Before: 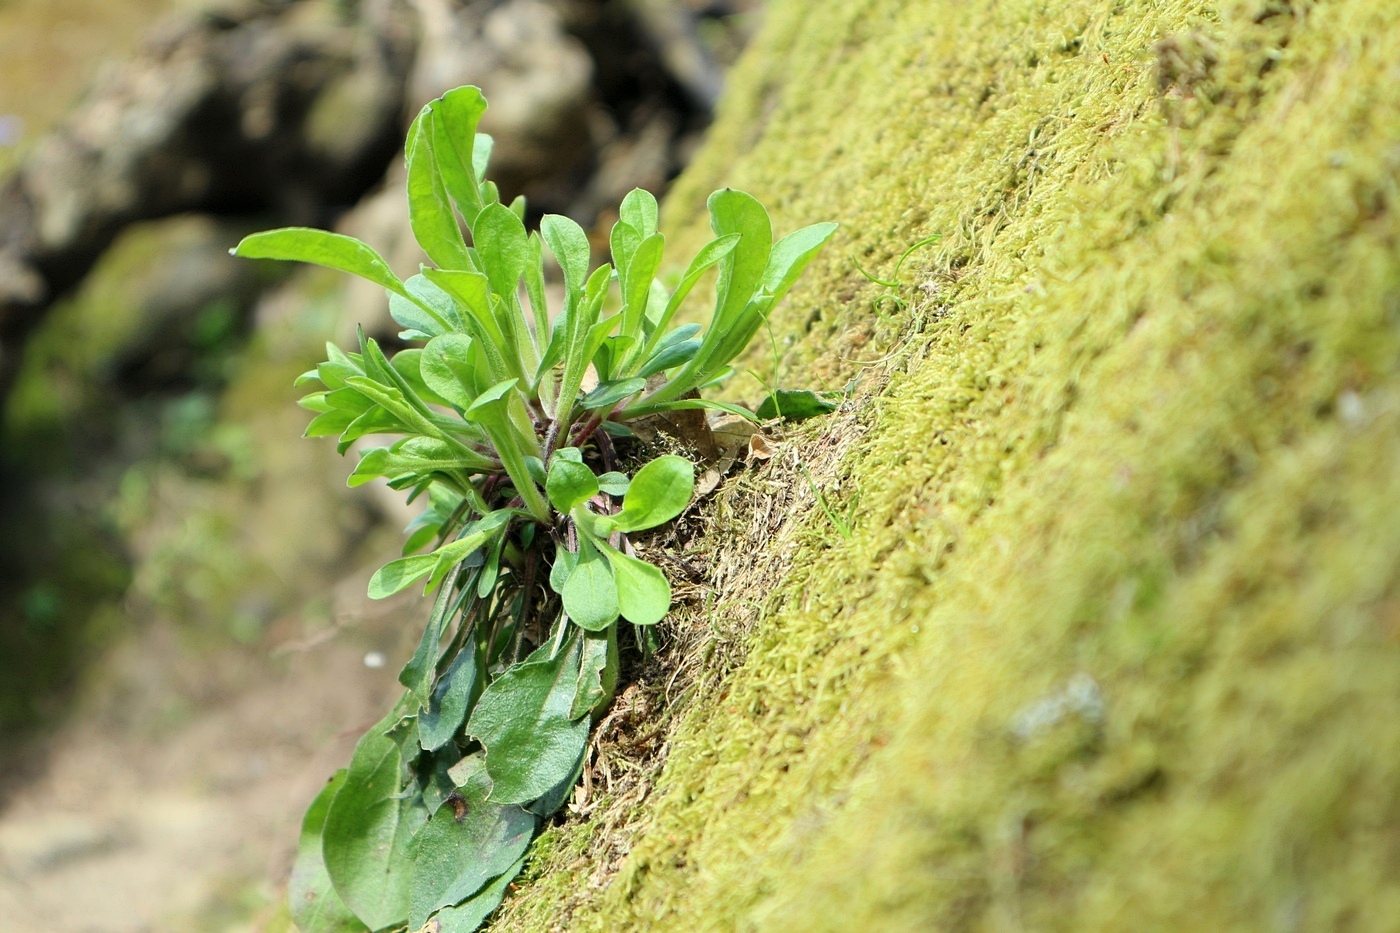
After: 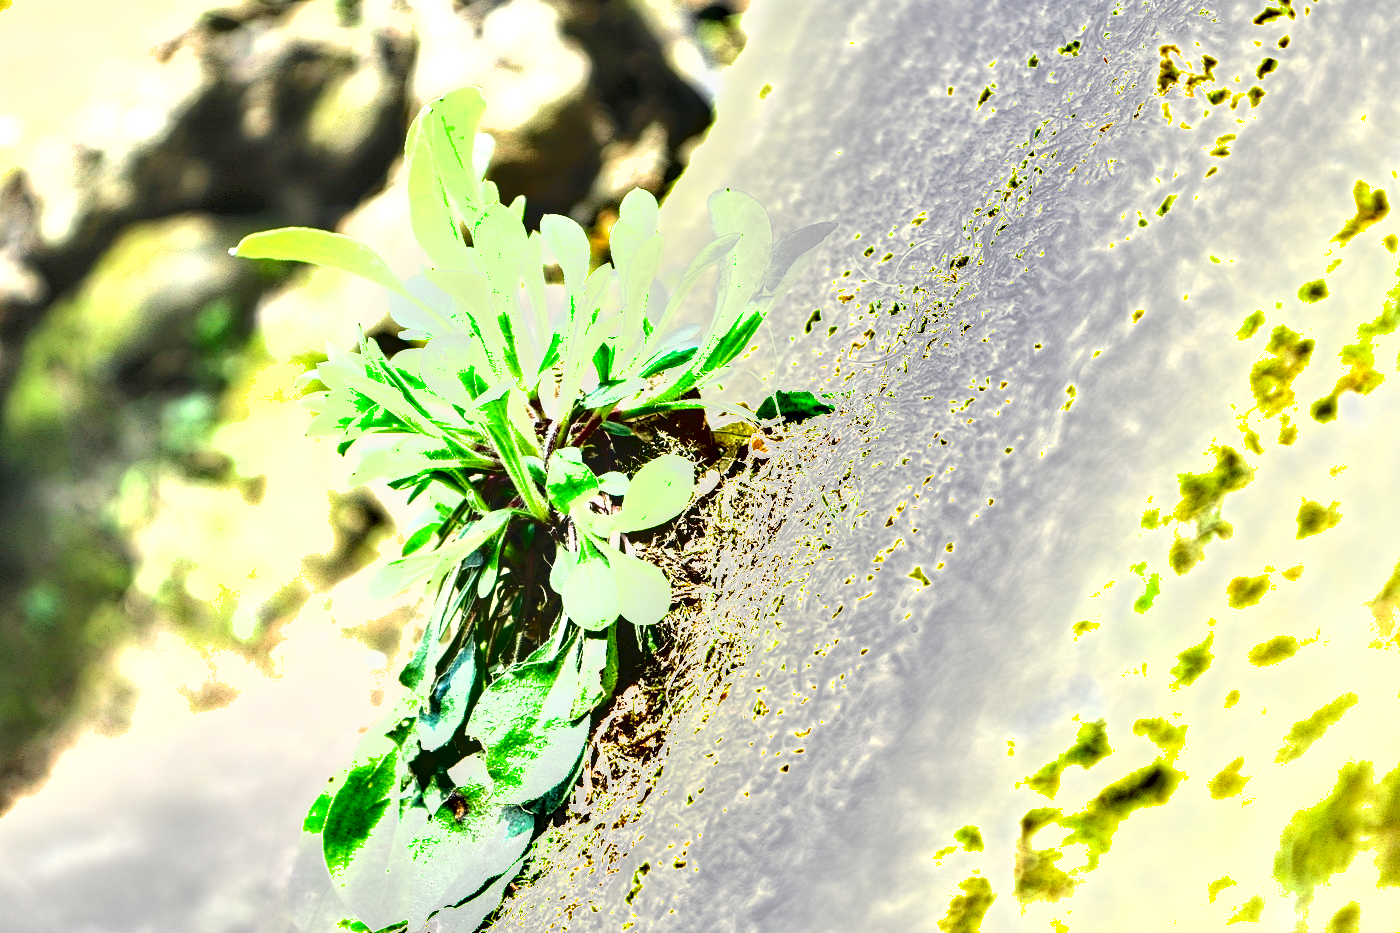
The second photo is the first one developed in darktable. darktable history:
exposure: black level correction 0, exposure 1.899 EV, compensate highlight preservation false
tone equalizer: on, module defaults
shadows and highlights: soften with gaussian
local contrast: on, module defaults
